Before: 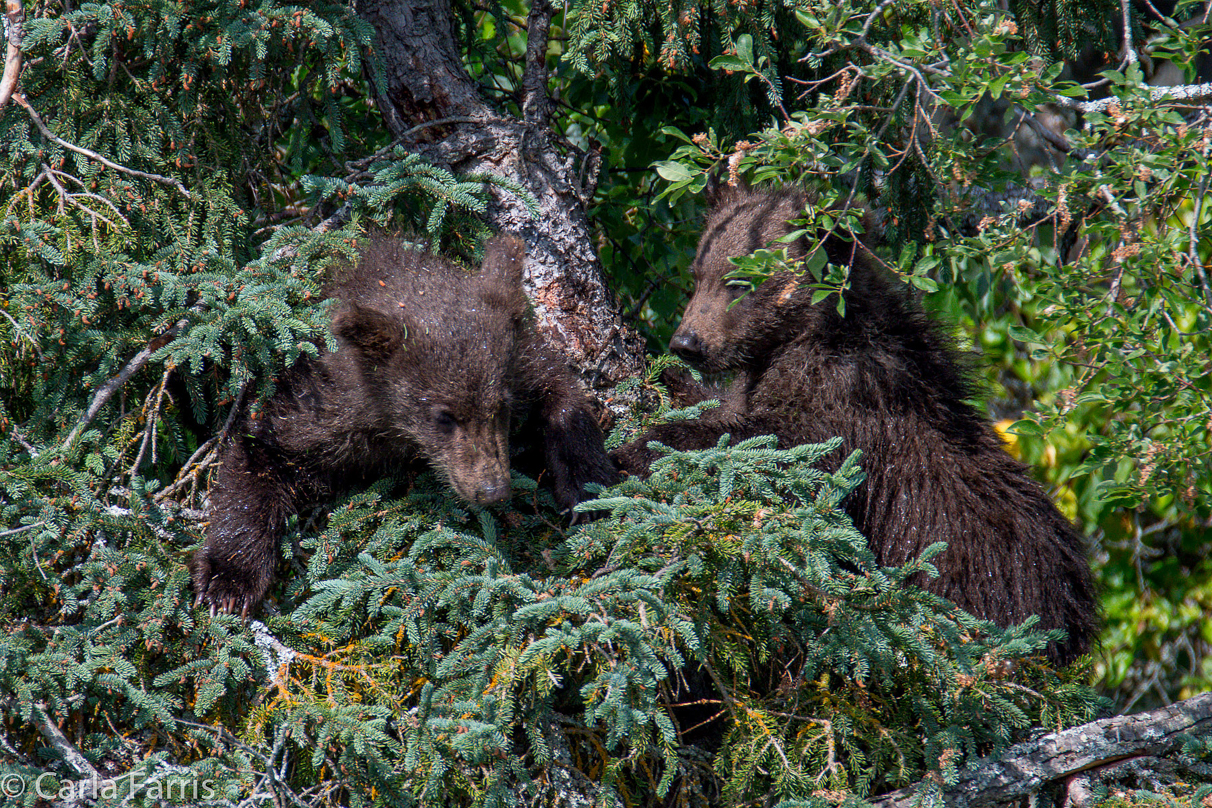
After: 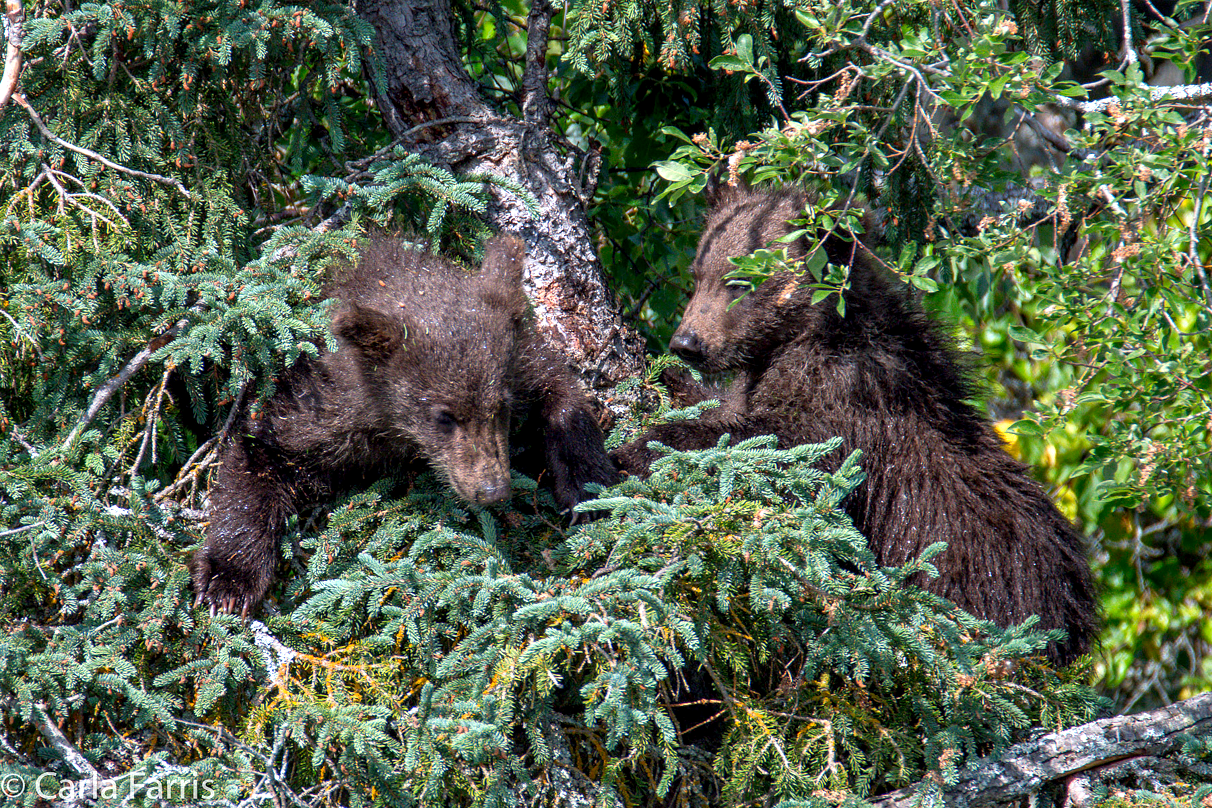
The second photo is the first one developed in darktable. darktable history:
exposure: black level correction 0.001, exposure 0.676 EV, compensate highlight preservation false
